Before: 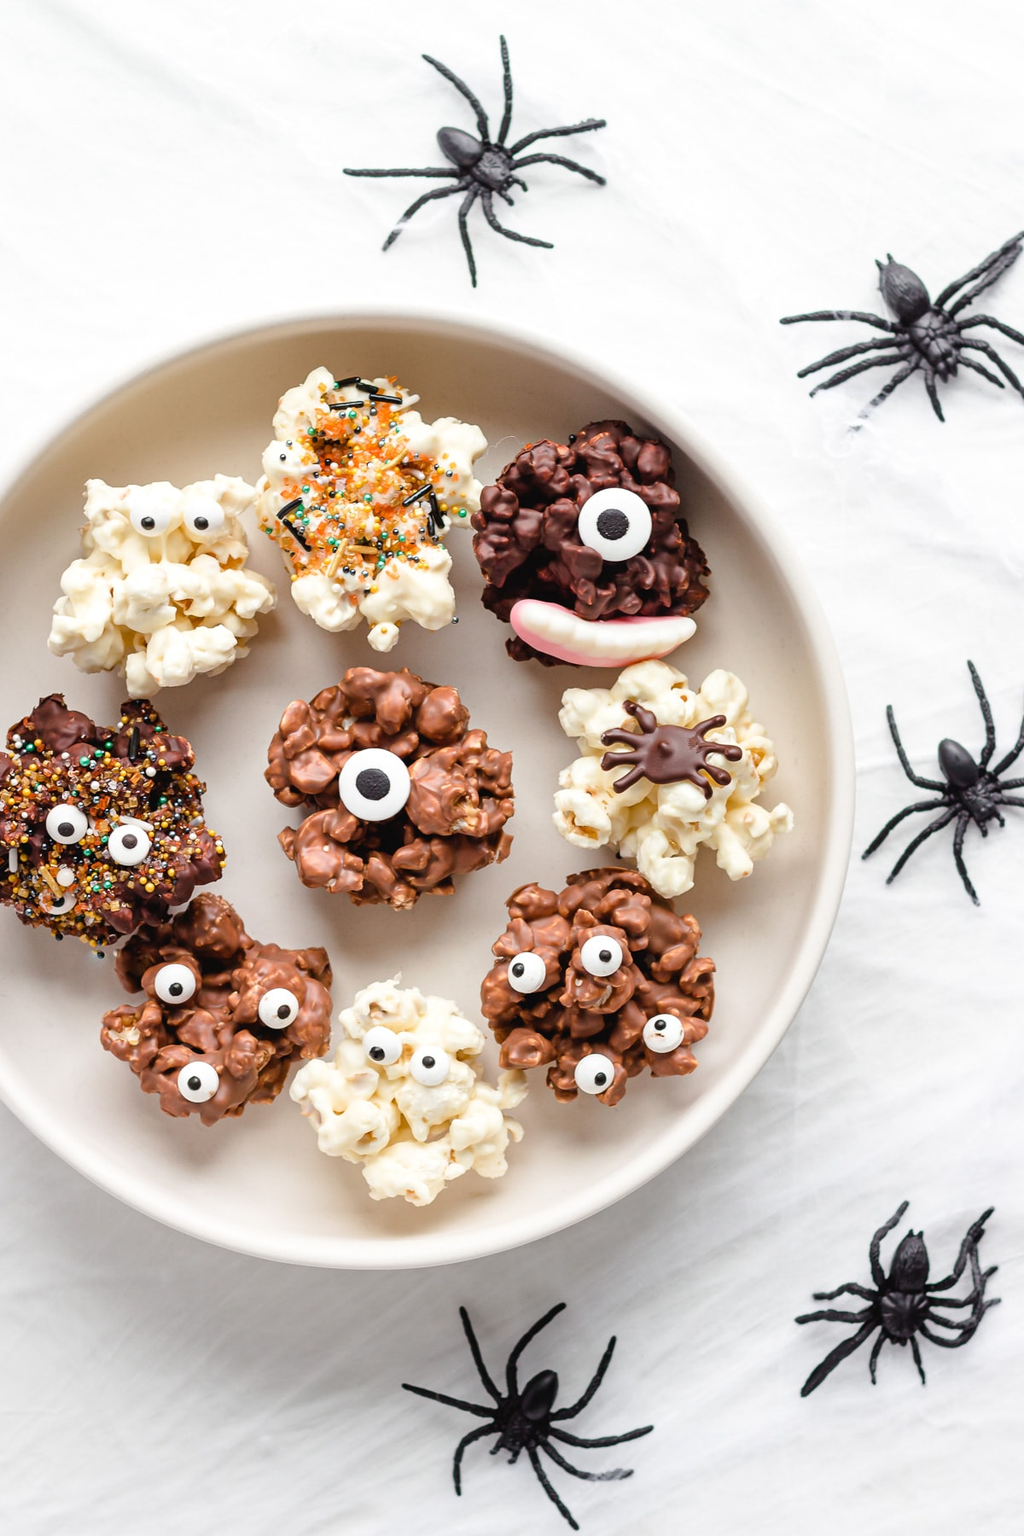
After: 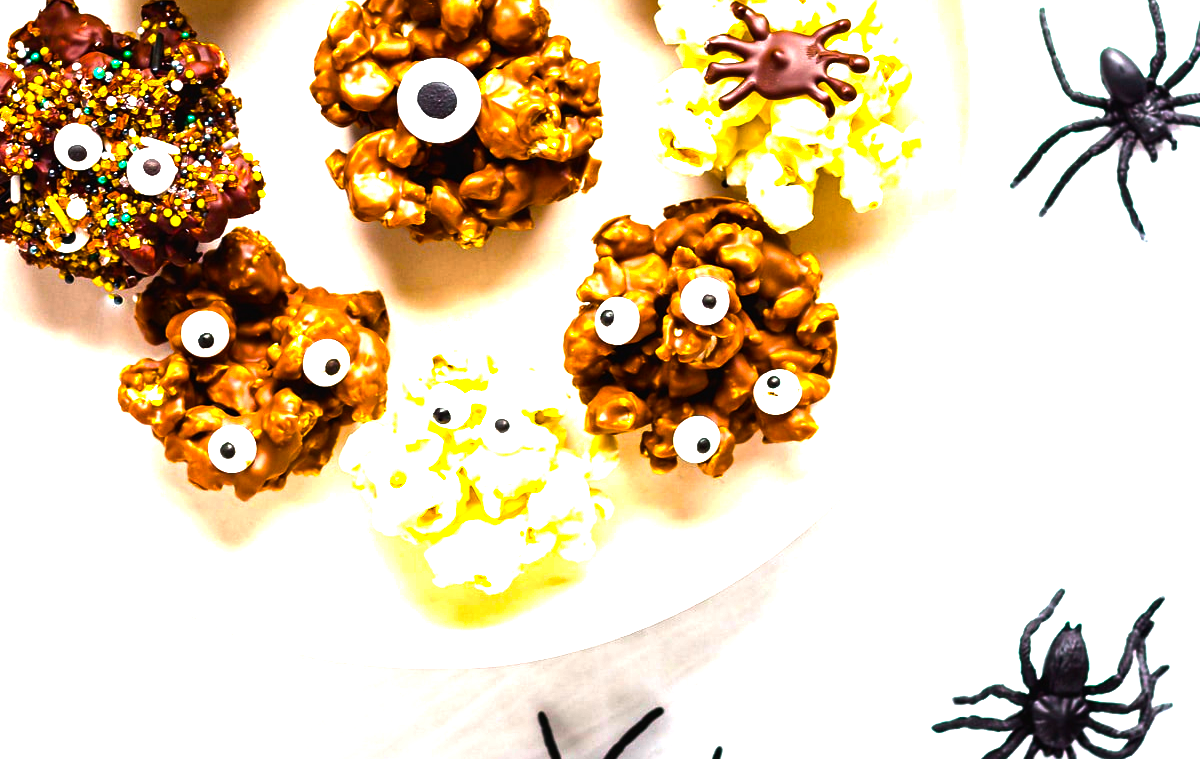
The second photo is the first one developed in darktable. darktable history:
white balance: emerald 1
crop: top 45.551%, bottom 12.262%
color balance rgb: linear chroma grading › shadows -30%, linear chroma grading › global chroma 35%, perceptual saturation grading › global saturation 75%, perceptual saturation grading › shadows -30%, perceptual brilliance grading › highlights 75%, perceptual brilliance grading › shadows -30%, global vibrance 35%
